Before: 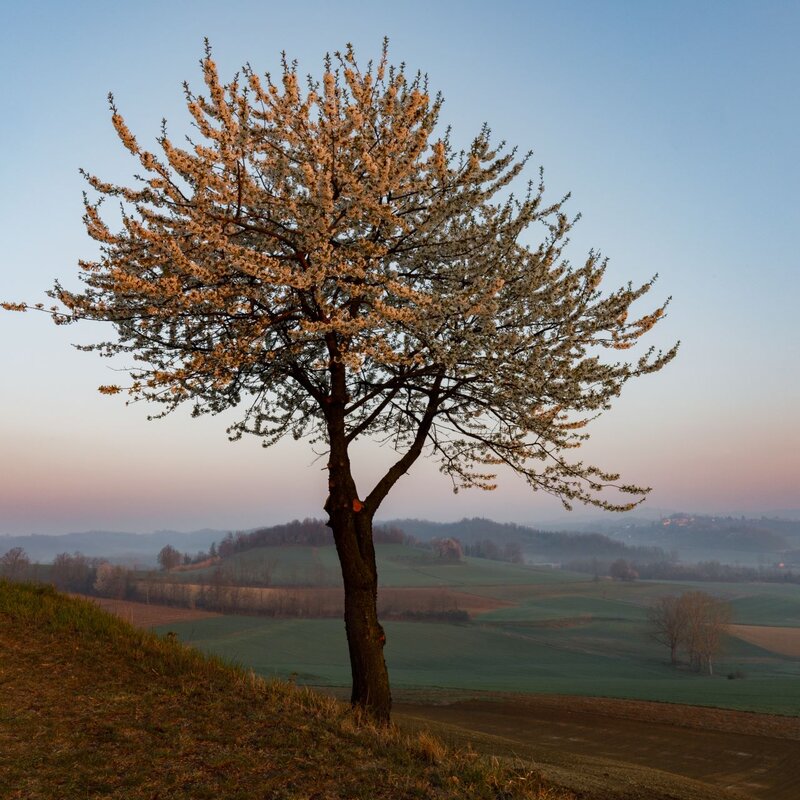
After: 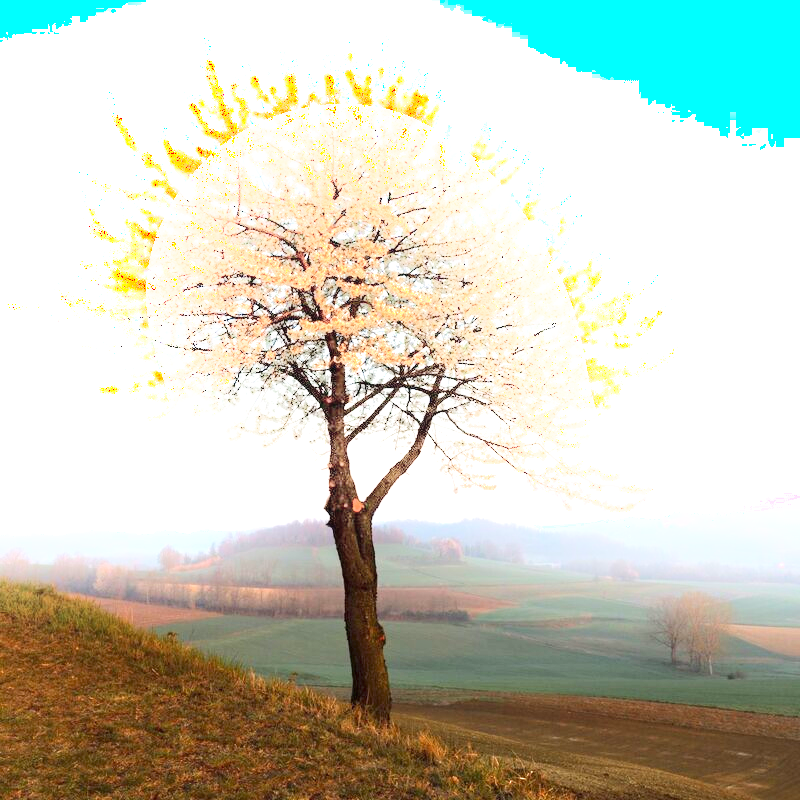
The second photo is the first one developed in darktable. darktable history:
shadows and highlights: shadows -20.8, highlights 98.93, soften with gaussian
exposure: black level correction 0, exposure 1.951 EV, compensate exposure bias true, compensate highlight preservation false
